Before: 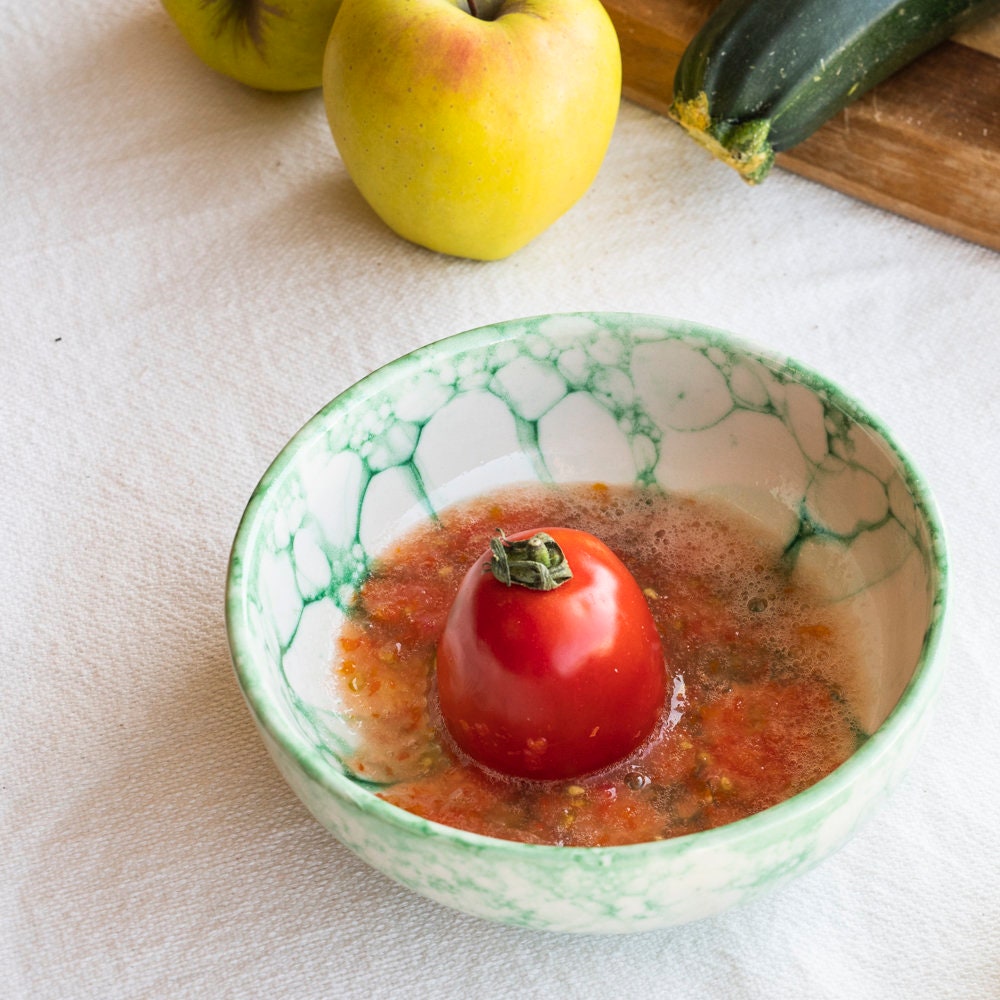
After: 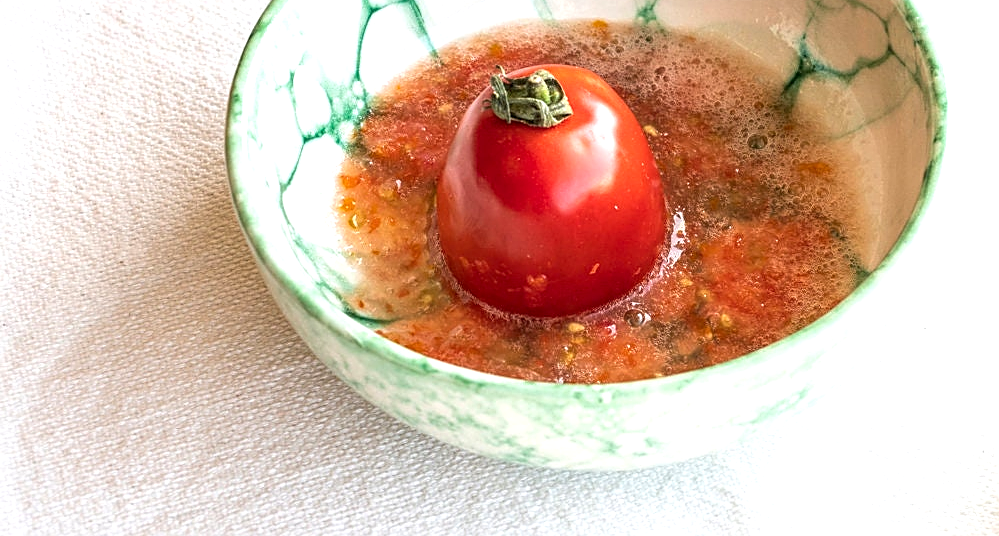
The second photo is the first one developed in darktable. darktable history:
local contrast: on, module defaults
exposure: black level correction 0.001, exposure 0.499 EV, compensate highlight preservation false
crop and rotate: top 46.328%, right 0.009%
sharpen: on, module defaults
